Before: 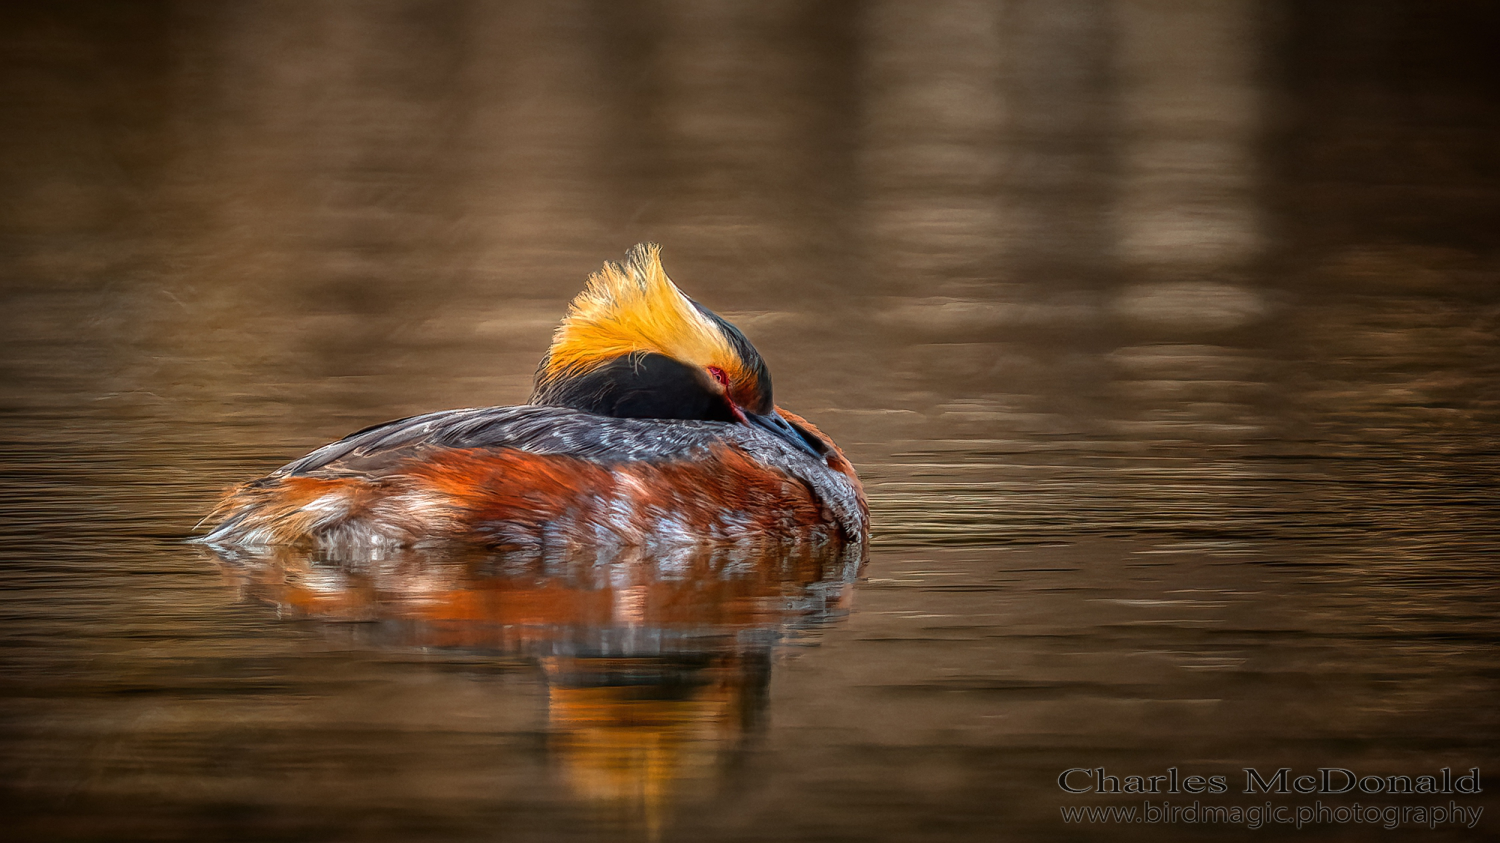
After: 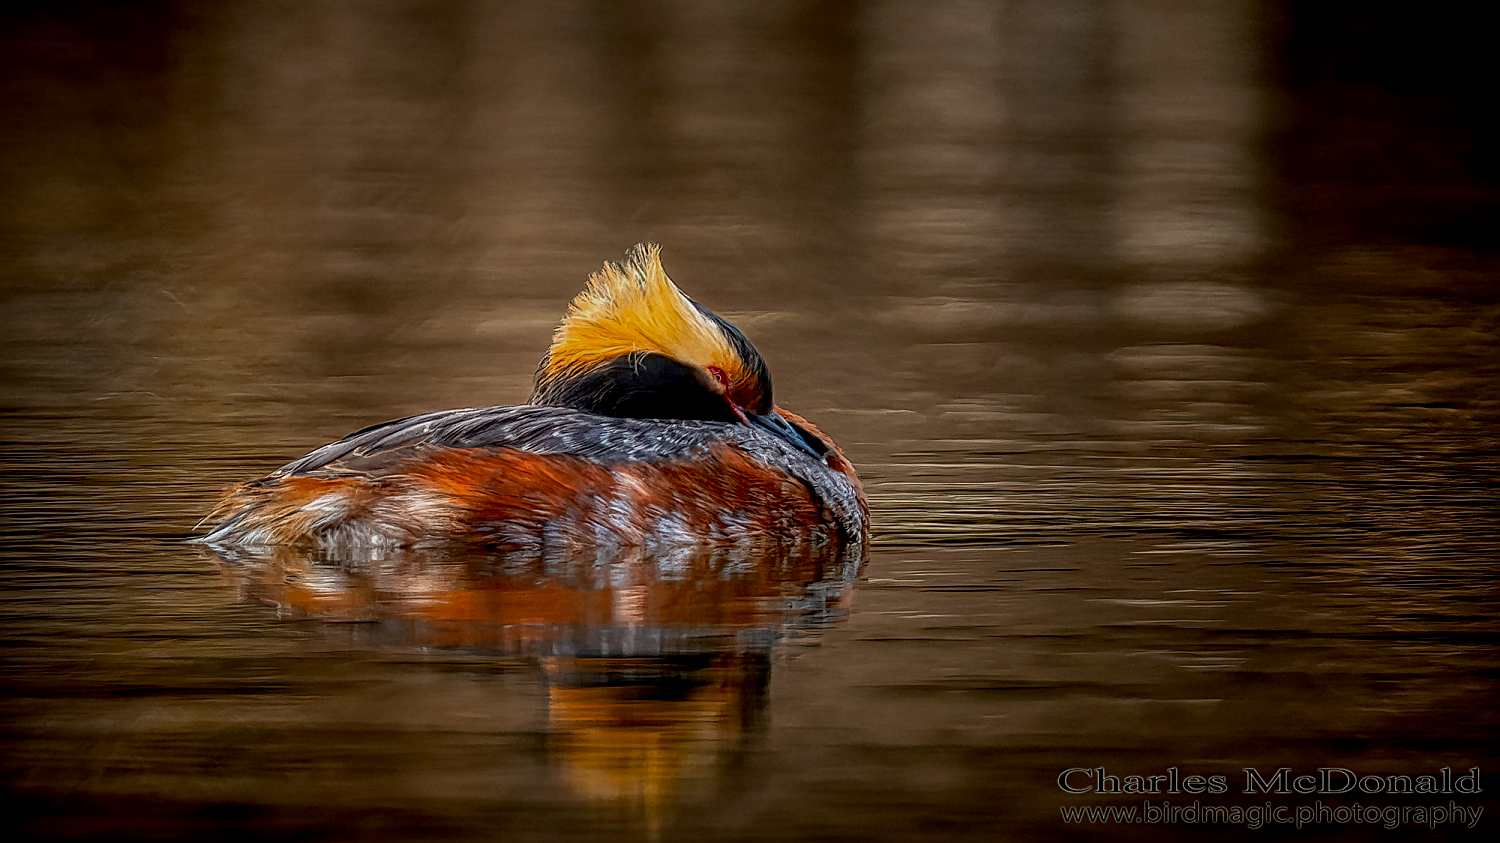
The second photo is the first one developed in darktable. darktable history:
sharpen: amount 0.549
exposure: black level correction 0.011, exposure -0.474 EV, compensate highlight preservation false
